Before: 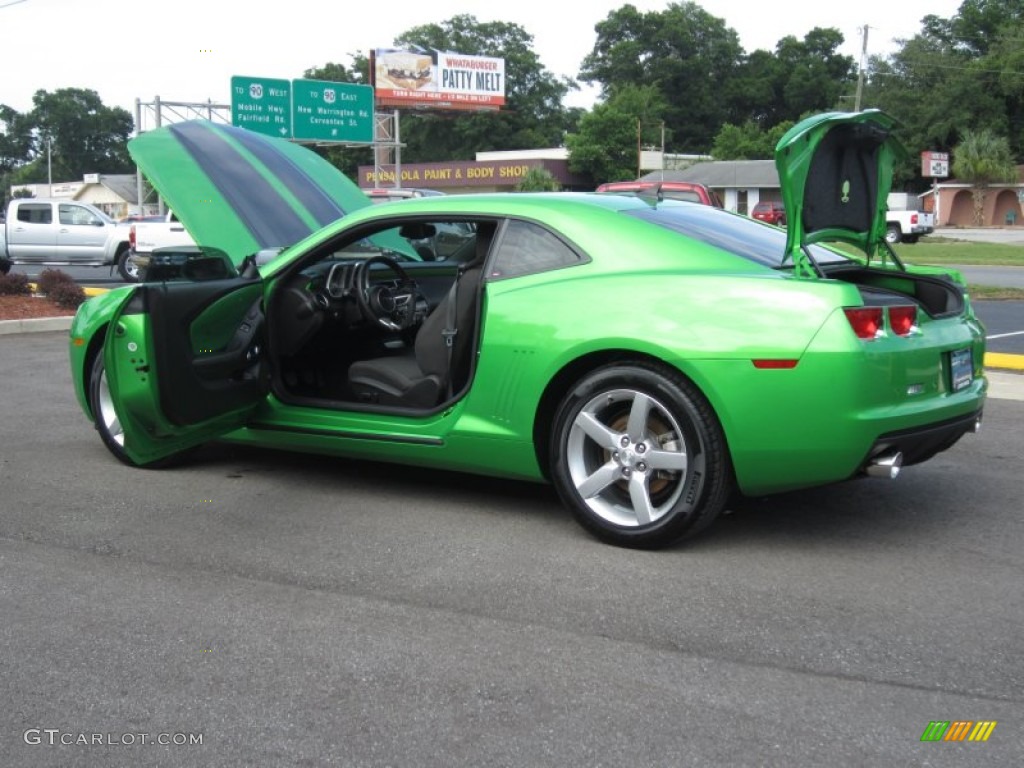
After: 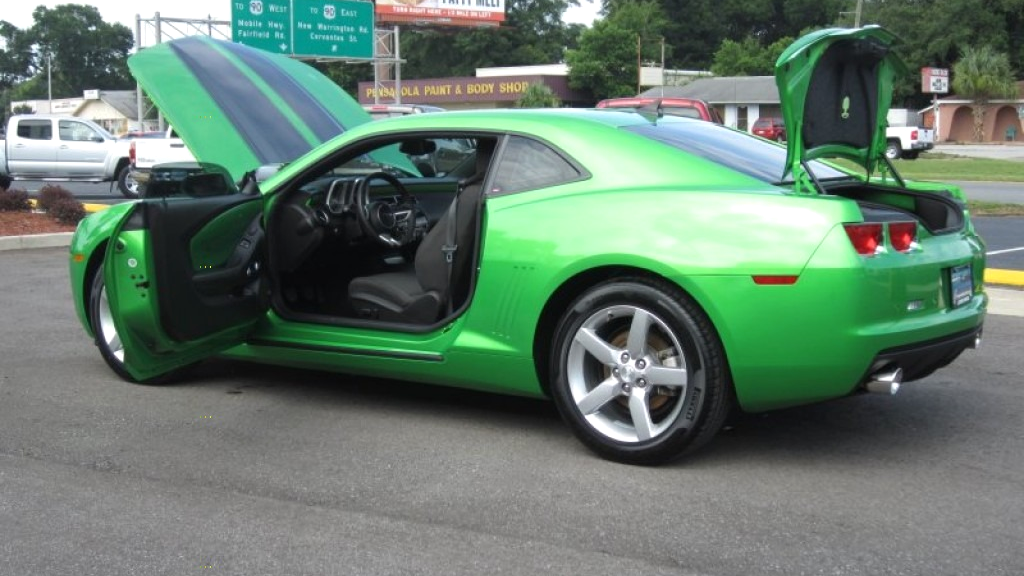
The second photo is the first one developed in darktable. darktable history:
crop: top 11.06%, bottom 13.938%
exposure: exposure 0.152 EV, compensate highlight preservation false
